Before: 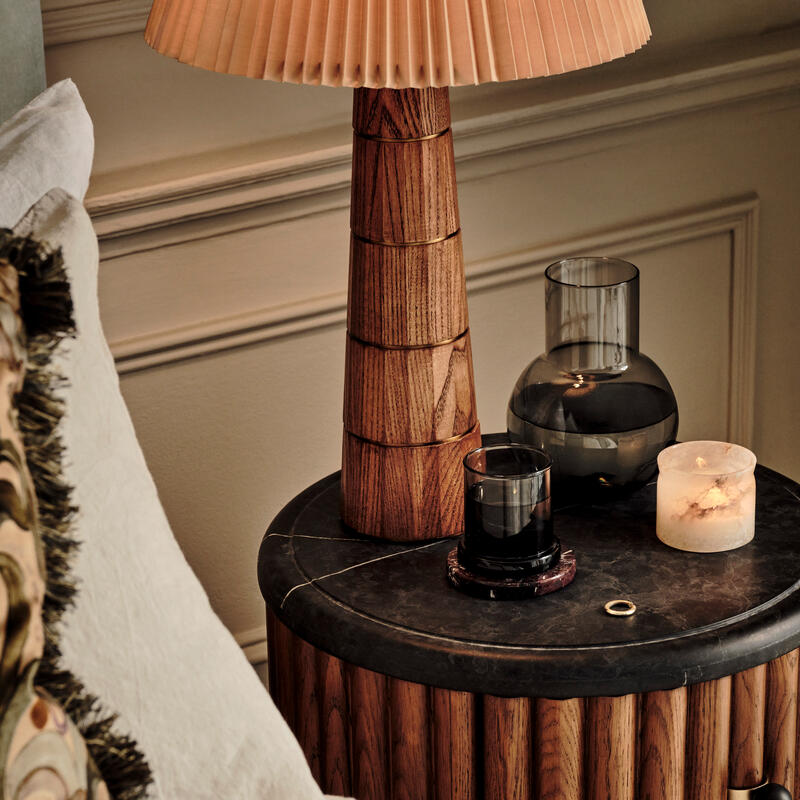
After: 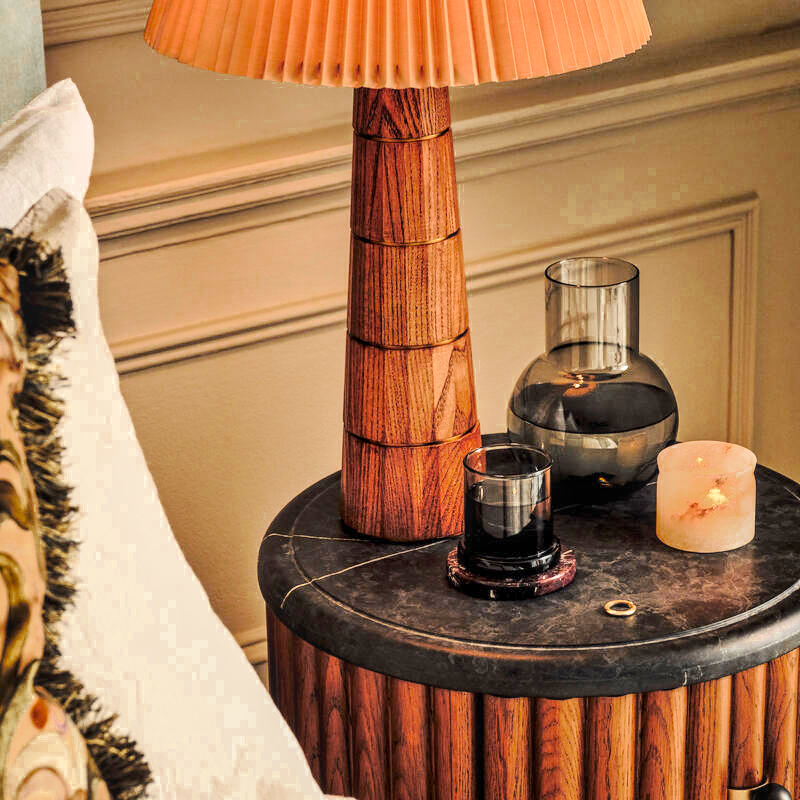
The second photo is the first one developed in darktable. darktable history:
local contrast: on, module defaults
color zones: curves: ch0 [(0.11, 0.396) (0.195, 0.36) (0.25, 0.5) (0.303, 0.412) (0.357, 0.544) (0.75, 0.5) (0.967, 0.328)]; ch1 [(0, 0.468) (0.112, 0.512) (0.202, 0.6) (0.25, 0.5) (0.307, 0.352) (0.357, 0.544) (0.75, 0.5) (0.963, 0.524)]
base curve: curves: ch0 [(0, 0) (0.025, 0.046) (0.112, 0.277) (0.467, 0.74) (0.814, 0.929) (1, 0.942)]
exposure: black level correction 0, exposure 0.7 EV, compensate exposure bias true, compensate highlight preservation false
